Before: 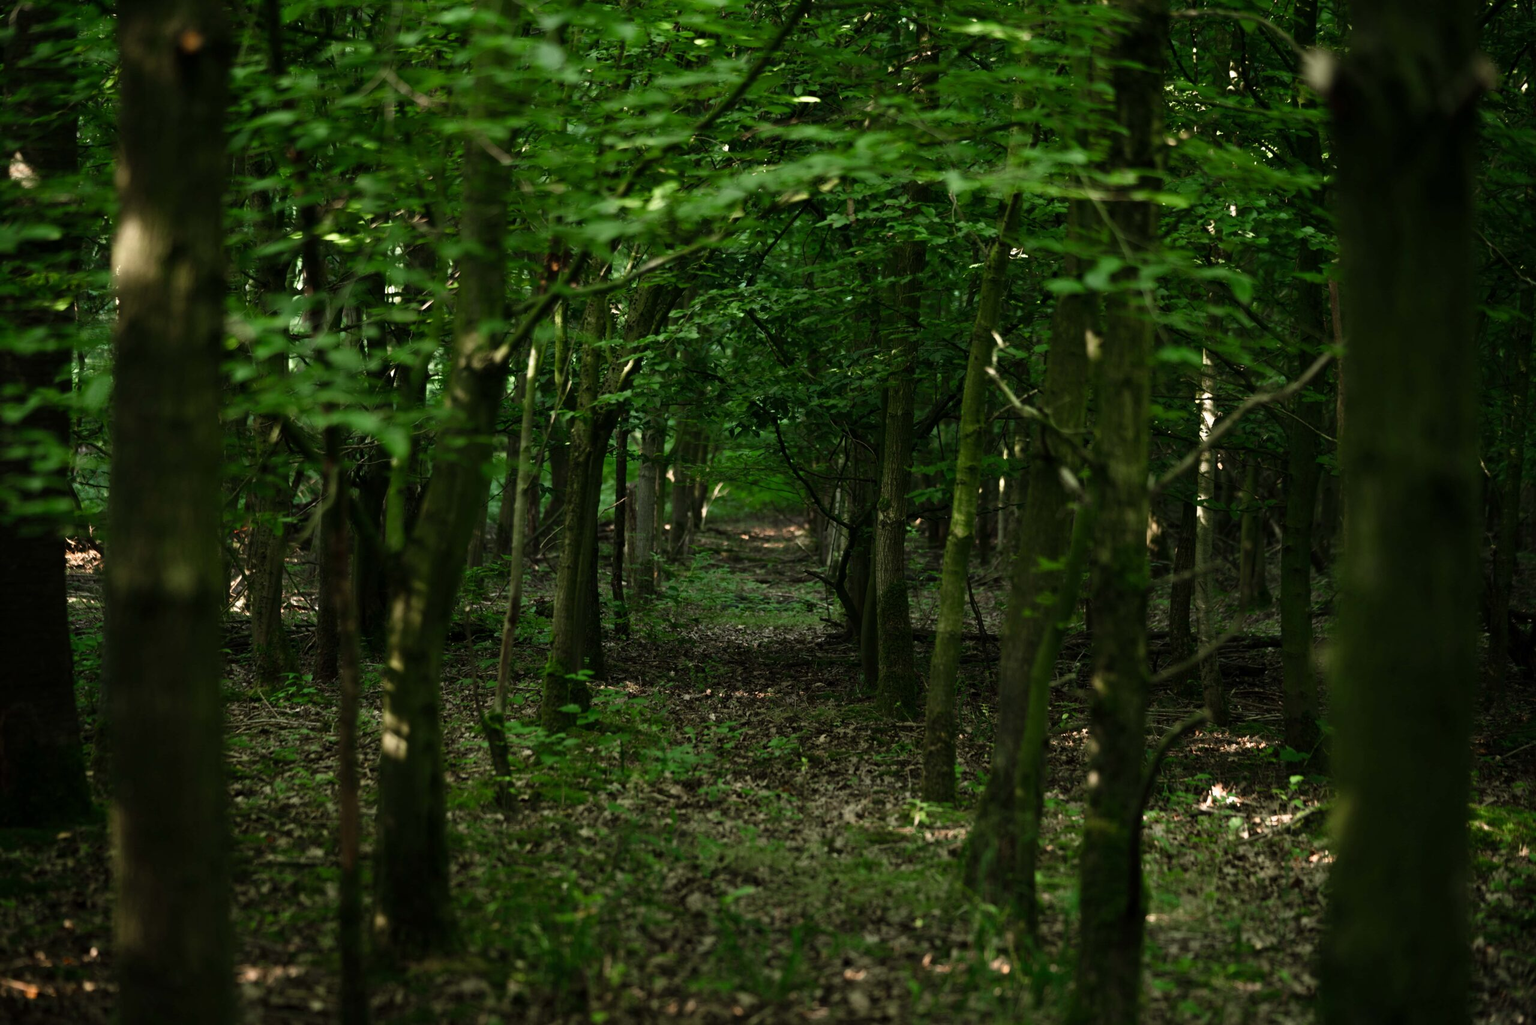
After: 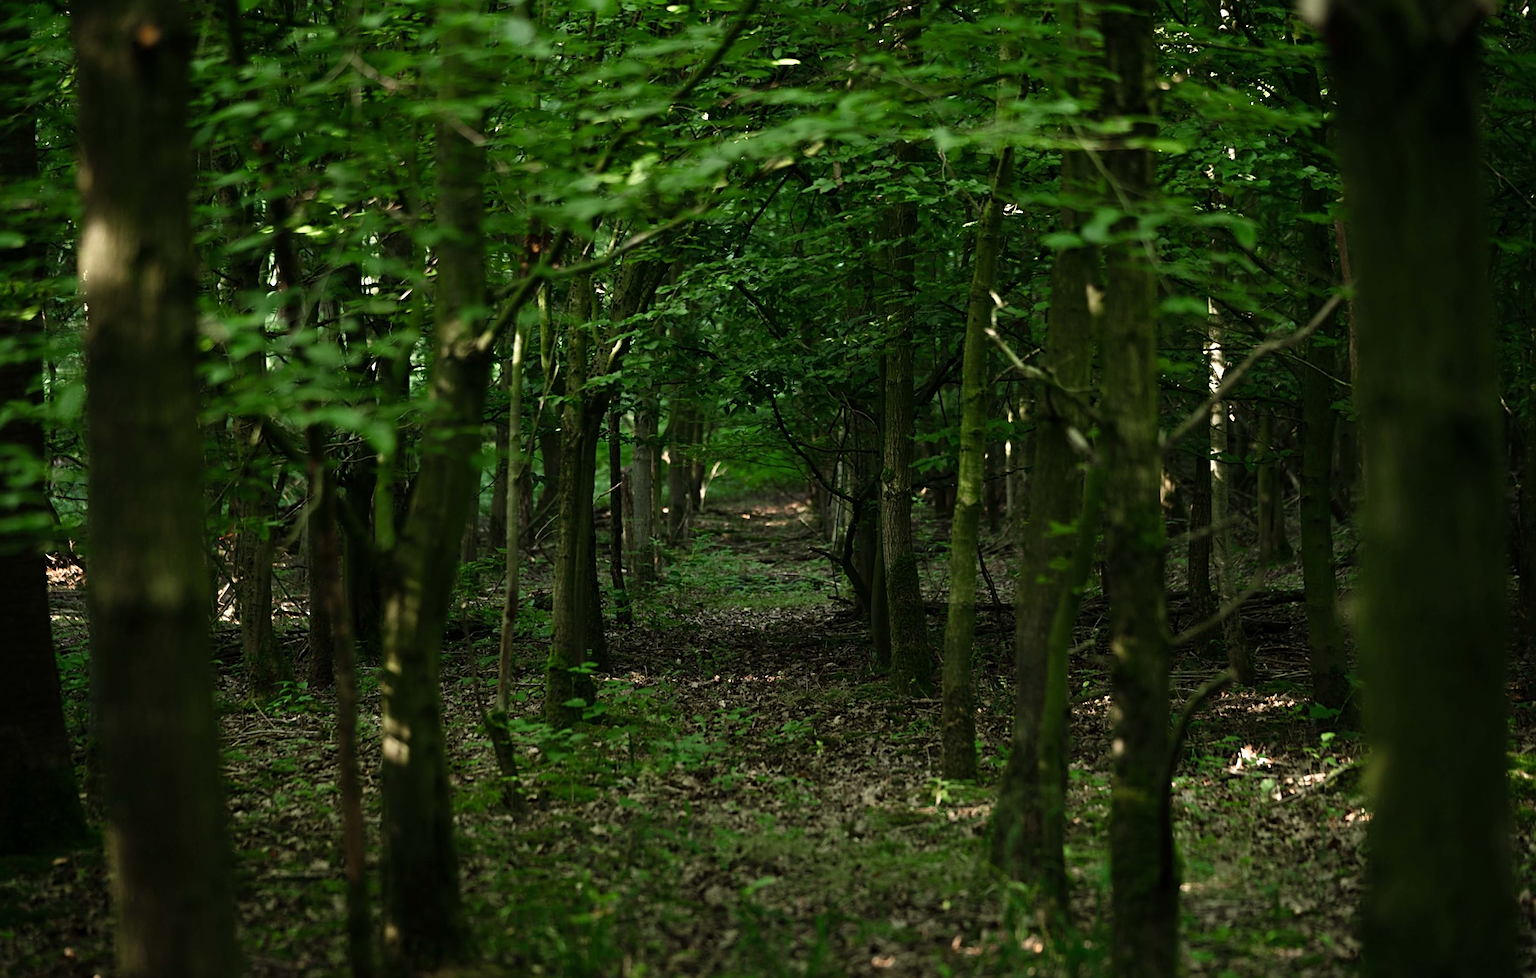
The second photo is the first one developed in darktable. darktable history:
sharpen: on, module defaults
shadows and highlights: radius 331.84, shadows 53.55, highlights -100, compress 94.63%, highlights color adjustment 73.23%, soften with gaussian
rotate and perspective: rotation -3°, crop left 0.031, crop right 0.968, crop top 0.07, crop bottom 0.93
